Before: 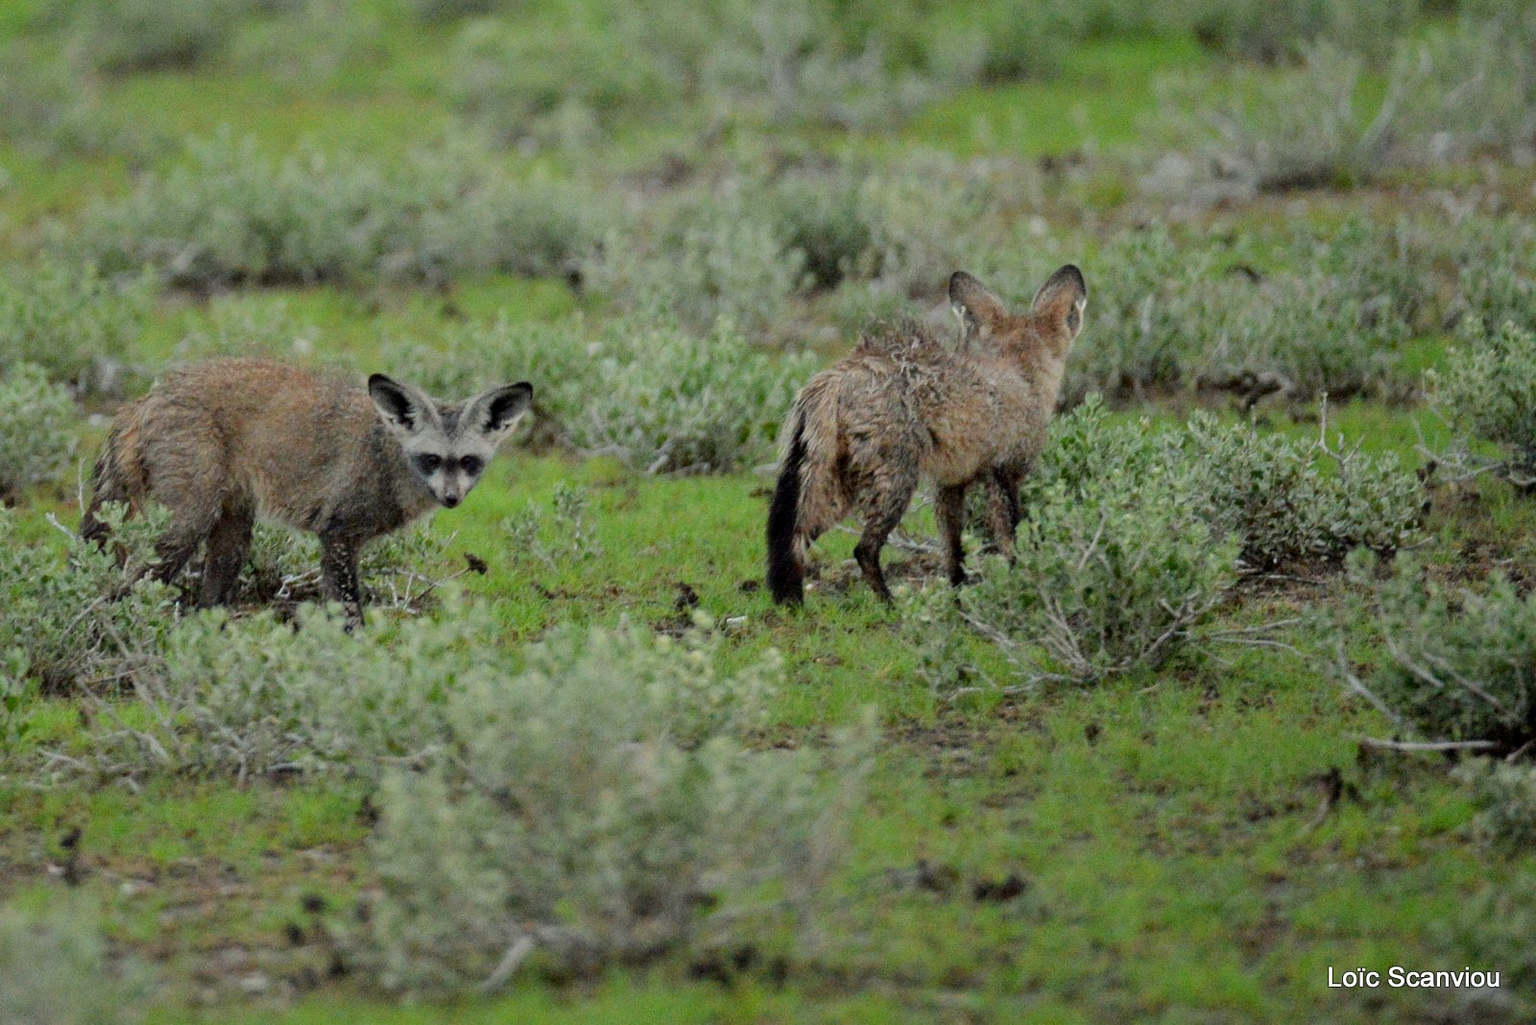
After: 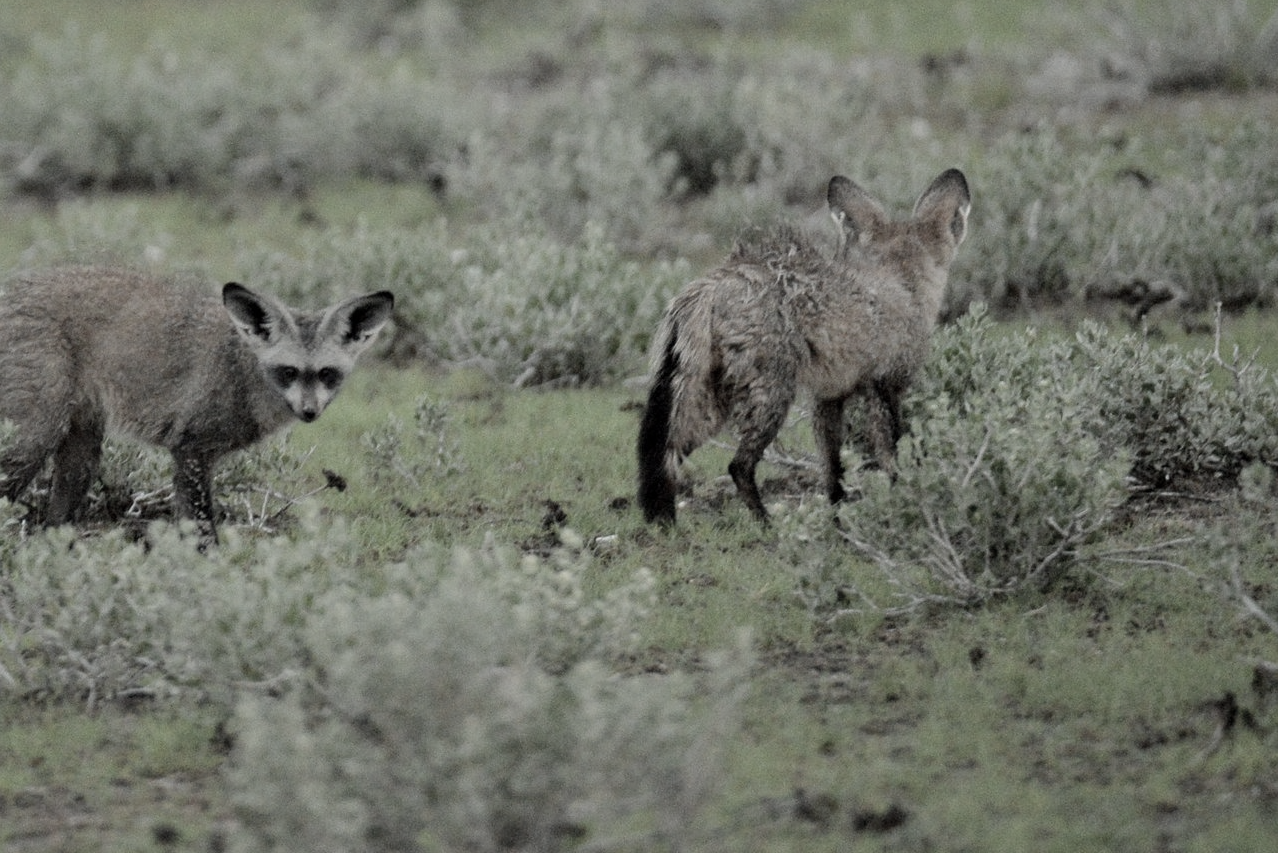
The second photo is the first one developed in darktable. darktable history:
color correction: saturation 0.3
crop and rotate: left 10.071%, top 10.071%, right 10.02%, bottom 10.02%
